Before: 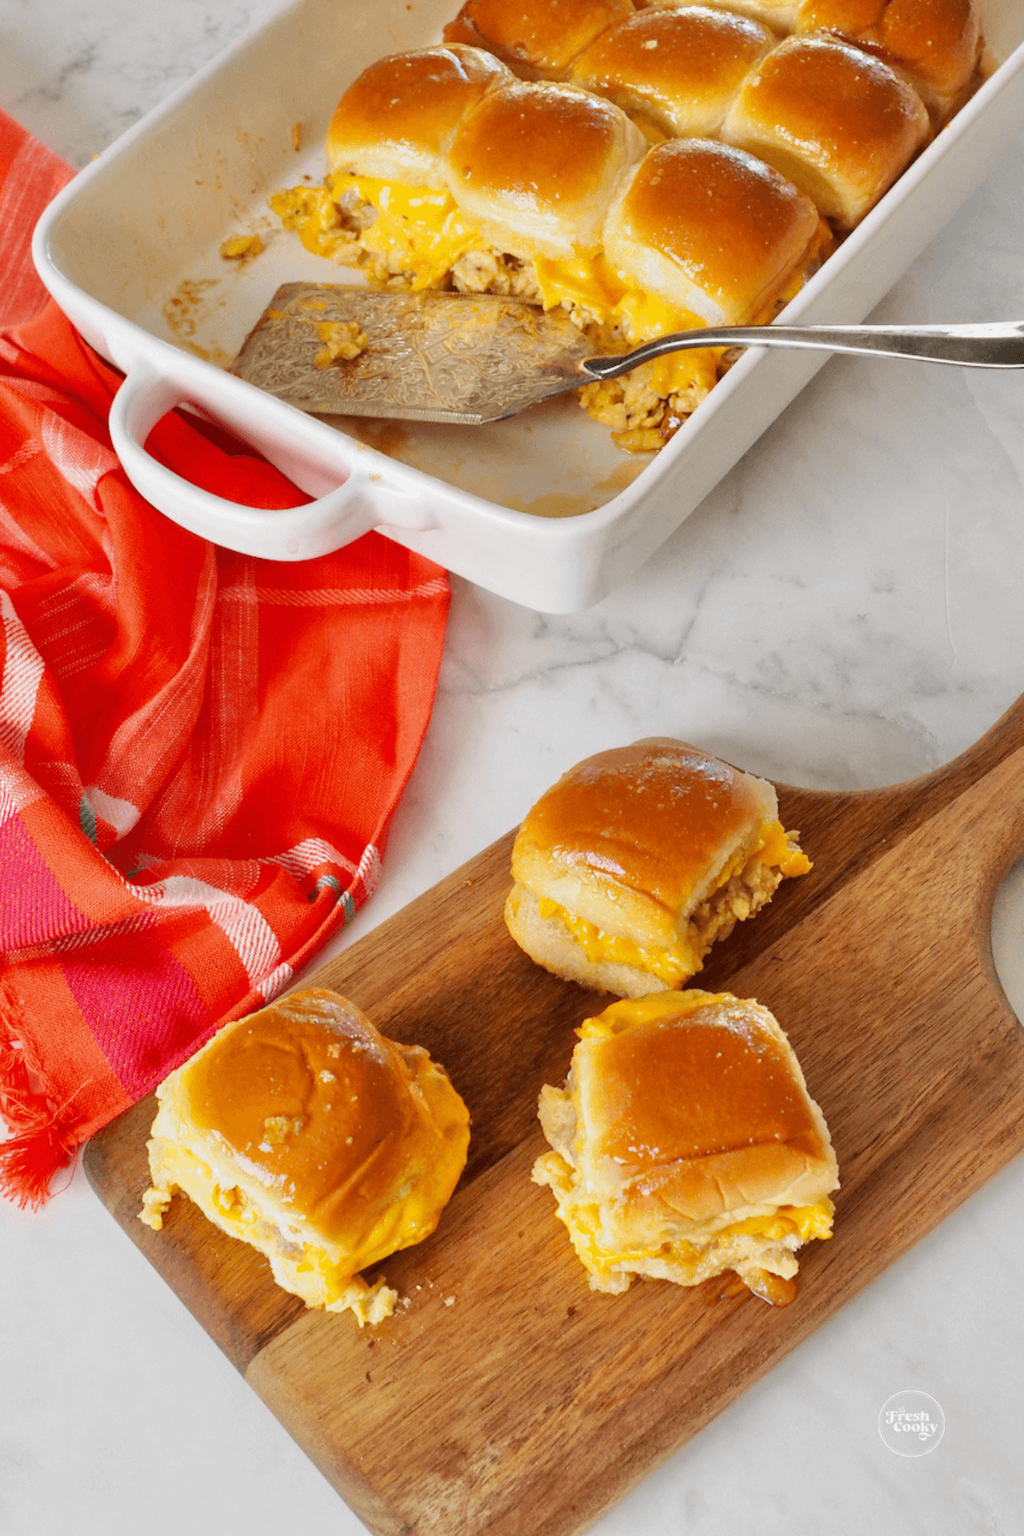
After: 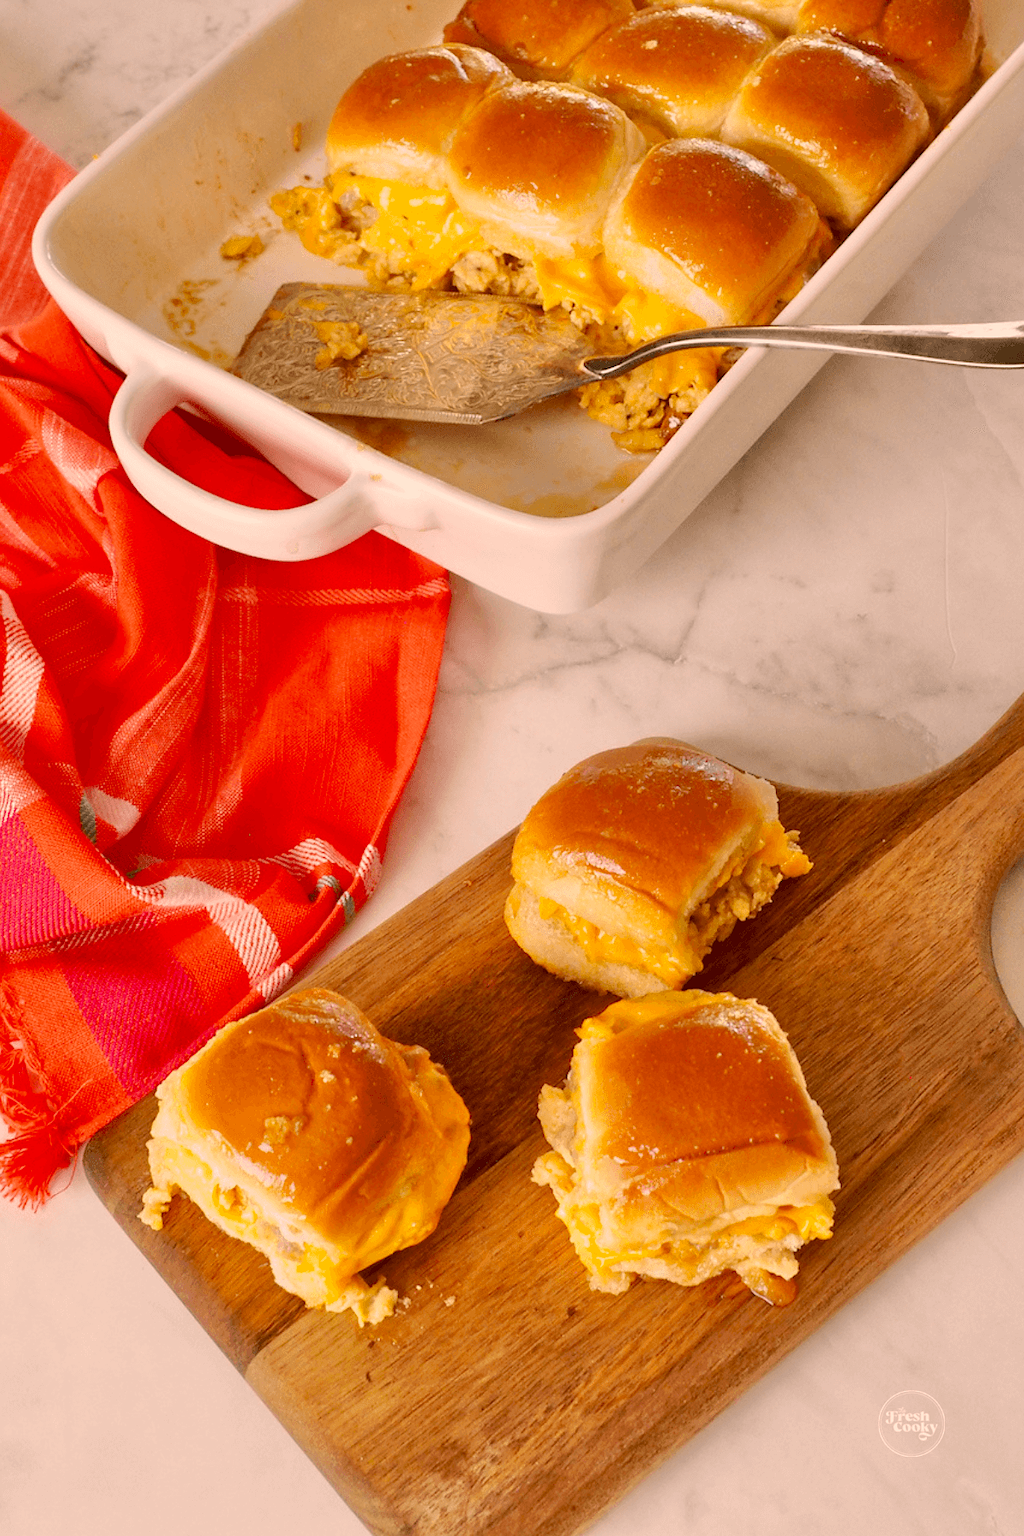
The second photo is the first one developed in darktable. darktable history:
color balance: lift [1.001, 1.007, 1, 0.993], gamma [1.023, 1.026, 1.01, 0.974], gain [0.964, 1.059, 1.073, 0.927]
color correction: highlights a* 14.52, highlights b* 4.84
sharpen: radius 1
